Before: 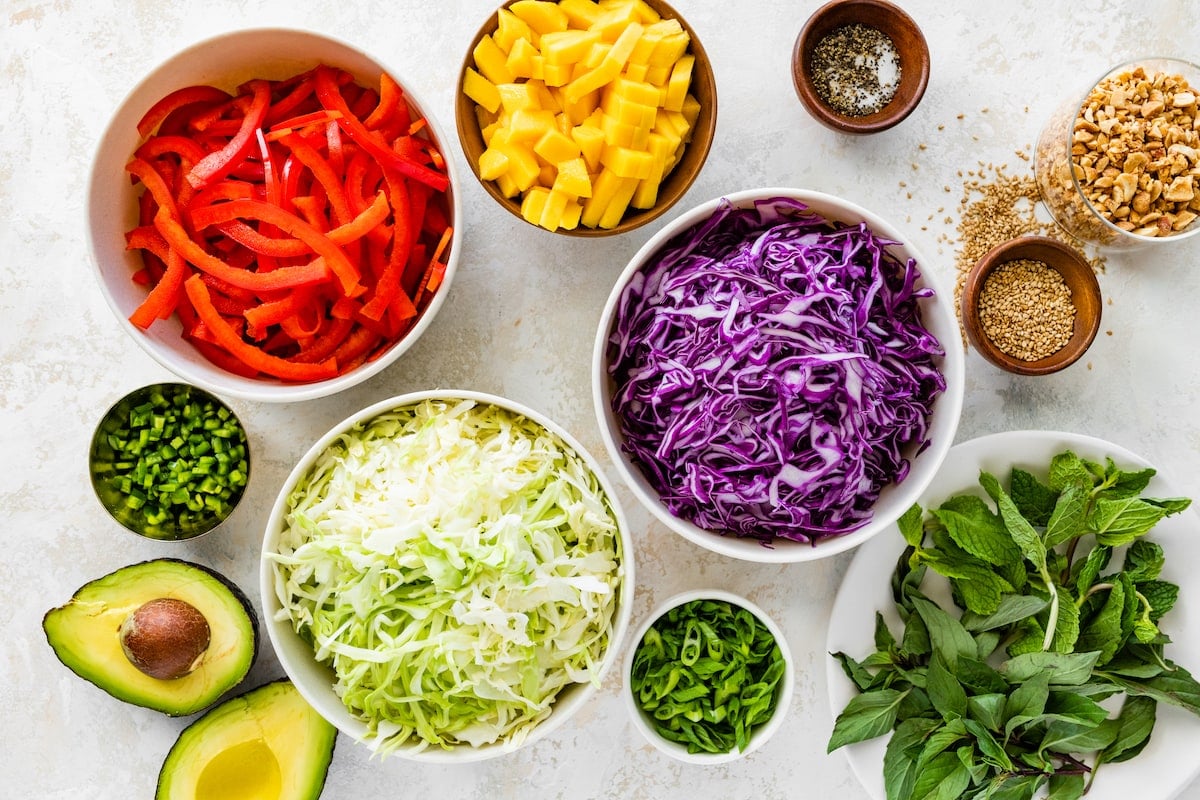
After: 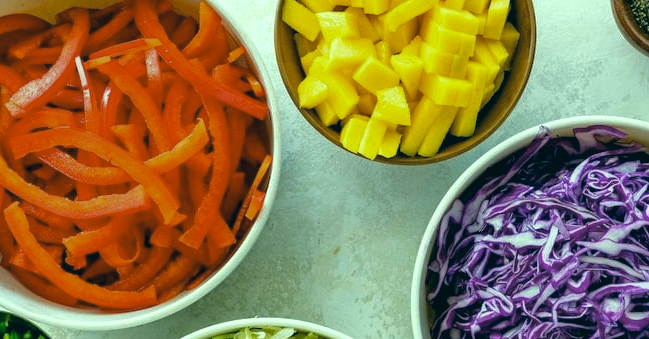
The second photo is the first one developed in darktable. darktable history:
tone equalizer: -8 EV 0 EV, -7 EV 0.002 EV, -6 EV -0.001 EV, -5 EV -0.006 EV, -4 EV -0.075 EV, -3 EV -0.205 EV, -2 EV -0.285 EV, -1 EV 0.117 EV, +0 EV 0.32 EV, edges refinement/feathering 500, mask exposure compensation -1.57 EV, preserve details no
color correction: highlights a* -19.38, highlights b* 9.8, shadows a* -20.93, shadows b* -10.08
crop: left 15.116%, top 9.096%, right 30.768%, bottom 48.462%
